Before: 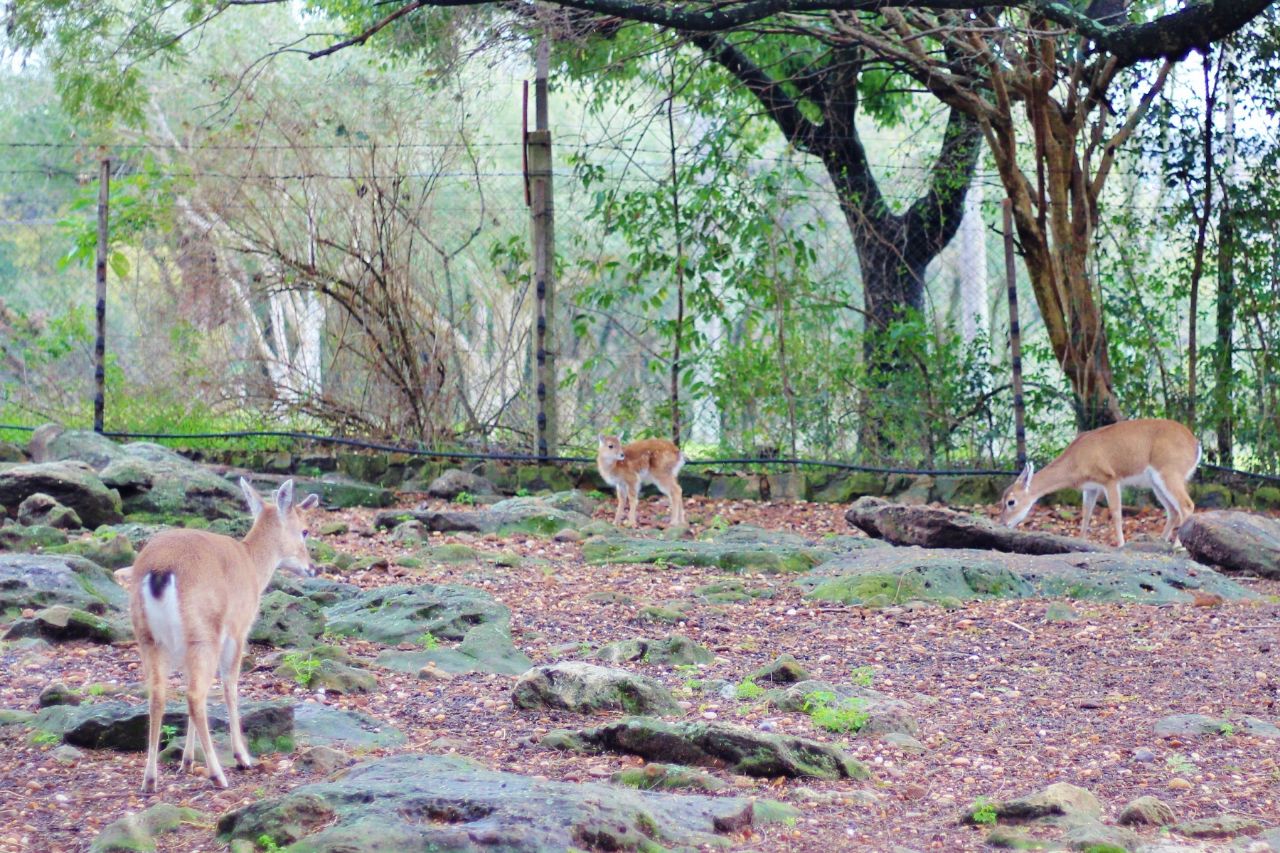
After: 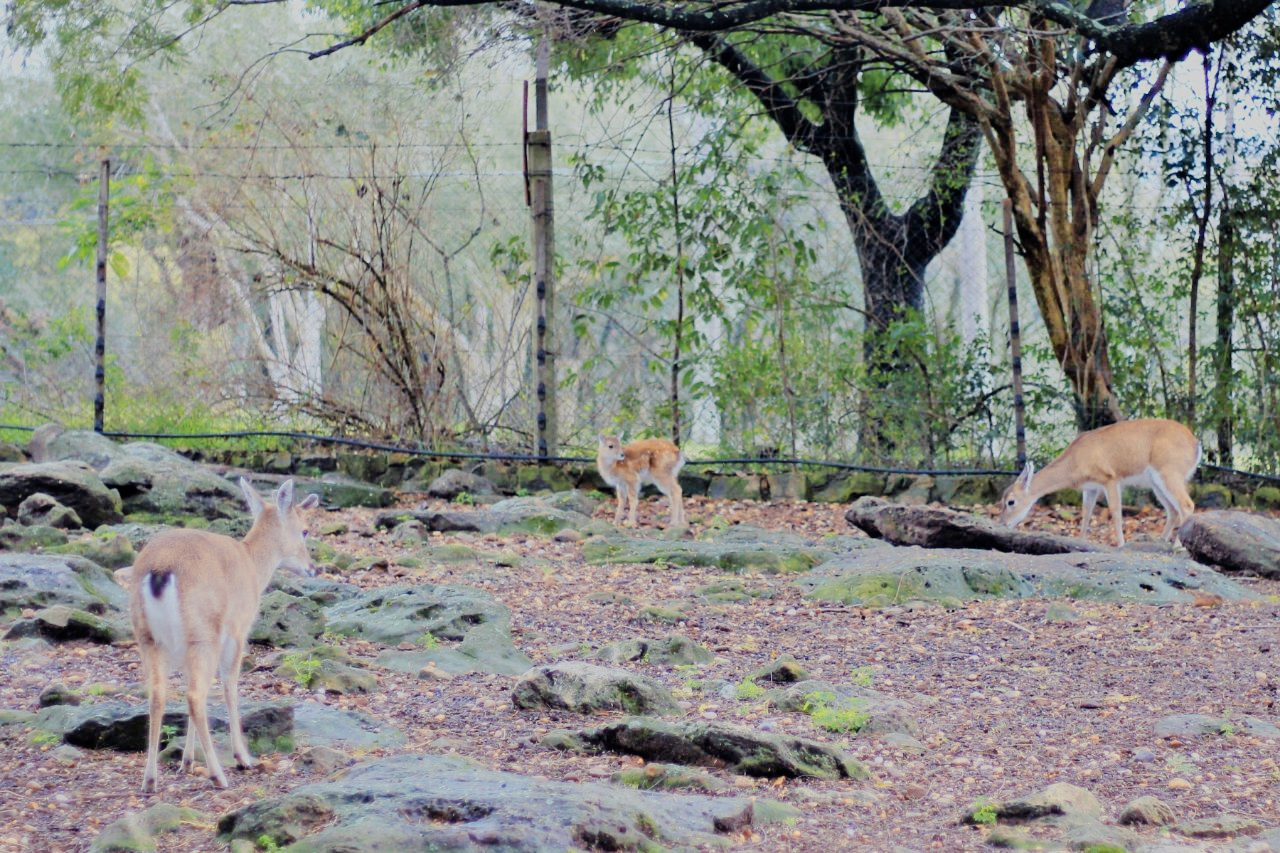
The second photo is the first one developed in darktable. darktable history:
color zones: curves: ch0 [(0.018, 0.548) (0.197, 0.654) (0.425, 0.447) (0.605, 0.658) (0.732, 0.579)]; ch1 [(0.105, 0.531) (0.224, 0.531) (0.386, 0.39) (0.618, 0.456) (0.732, 0.456) (0.956, 0.421)]; ch2 [(0.039, 0.583) (0.215, 0.465) (0.399, 0.544) (0.465, 0.548) (0.614, 0.447) (0.724, 0.43) (0.882, 0.623) (0.956, 0.632)]
filmic rgb: black relative exposure -7.32 EV, white relative exposure 5.09 EV, hardness 3.2
exposure: black level correction 0.001, compensate highlight preservation false
color contrast: green-magenta contrast 0.8, blue-yellow contrast 1.1, unbound 0
